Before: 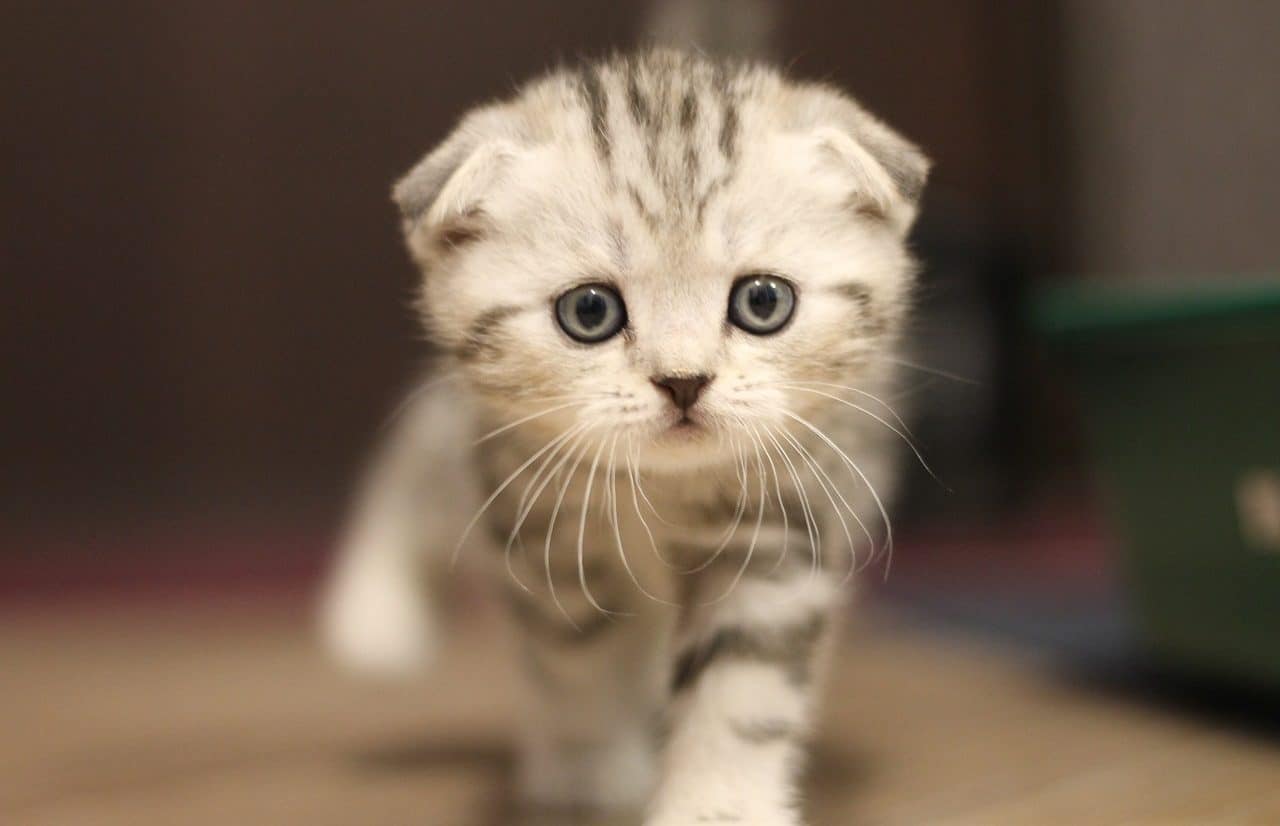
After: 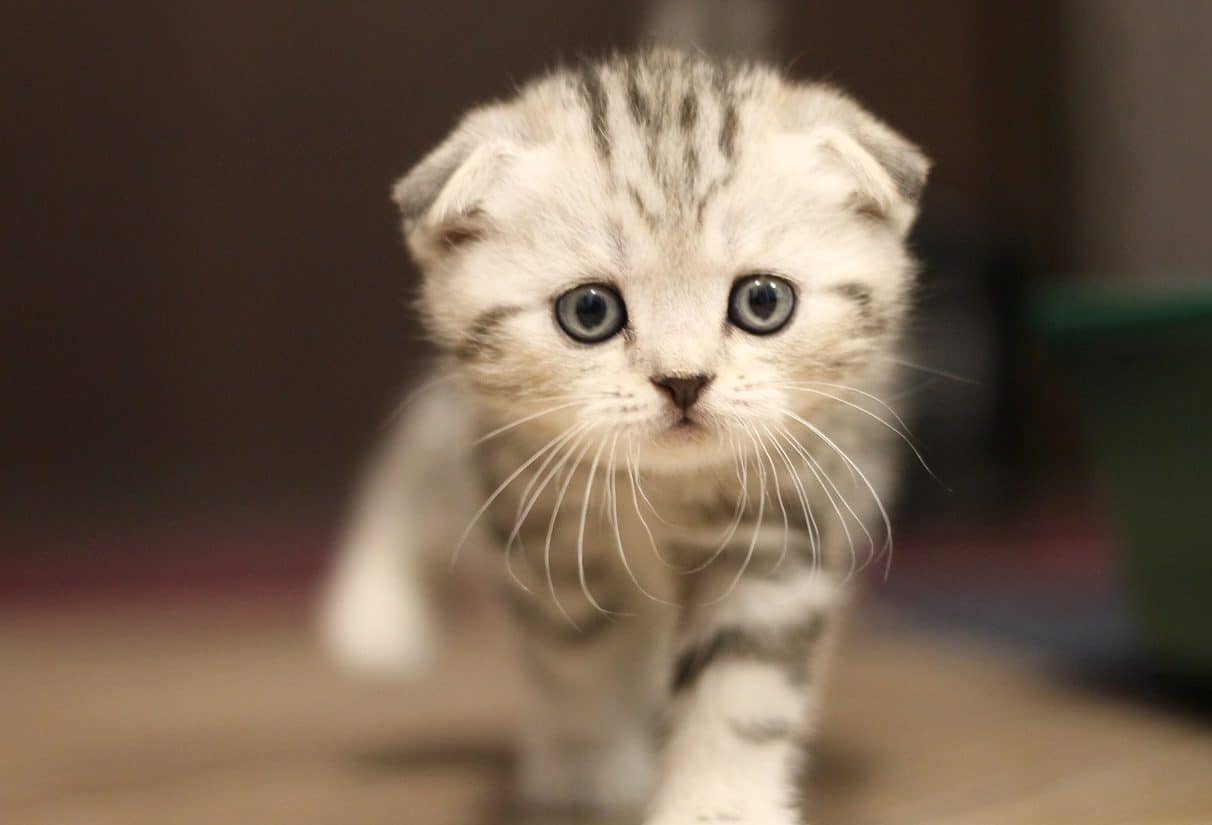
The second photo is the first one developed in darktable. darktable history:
crop and rotate: left 0%, right 5.256%
shadows and highlights: shadows -30.54, highlights 29.48
